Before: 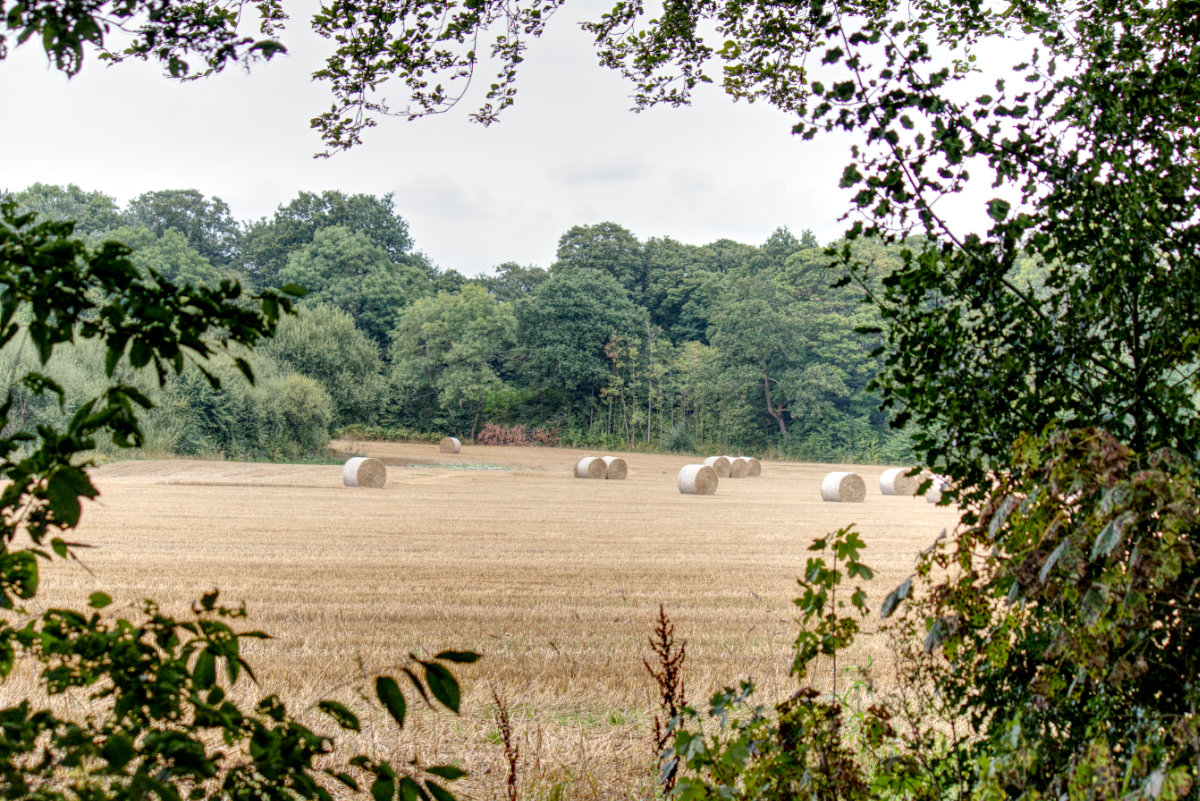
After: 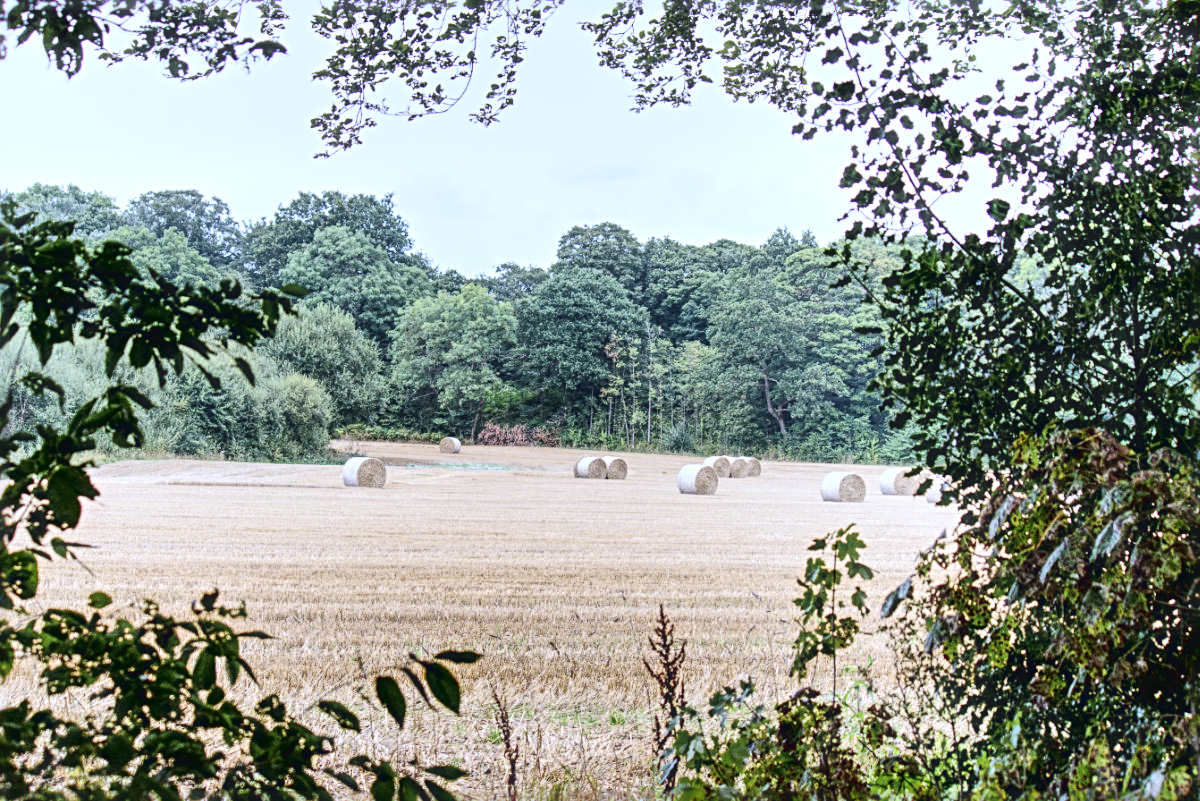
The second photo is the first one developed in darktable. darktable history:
white balance: red 0.948, green 1.02, blue 1.176
tone curve: curves: ch0 [(0, 0.032) (0.181, 0.156) (0.751, 0.829) (1, 1)], color space Lab, linked channels, preserve colors none
sharpen: radius 4
haze removal: strength -0.1, adaptive false
